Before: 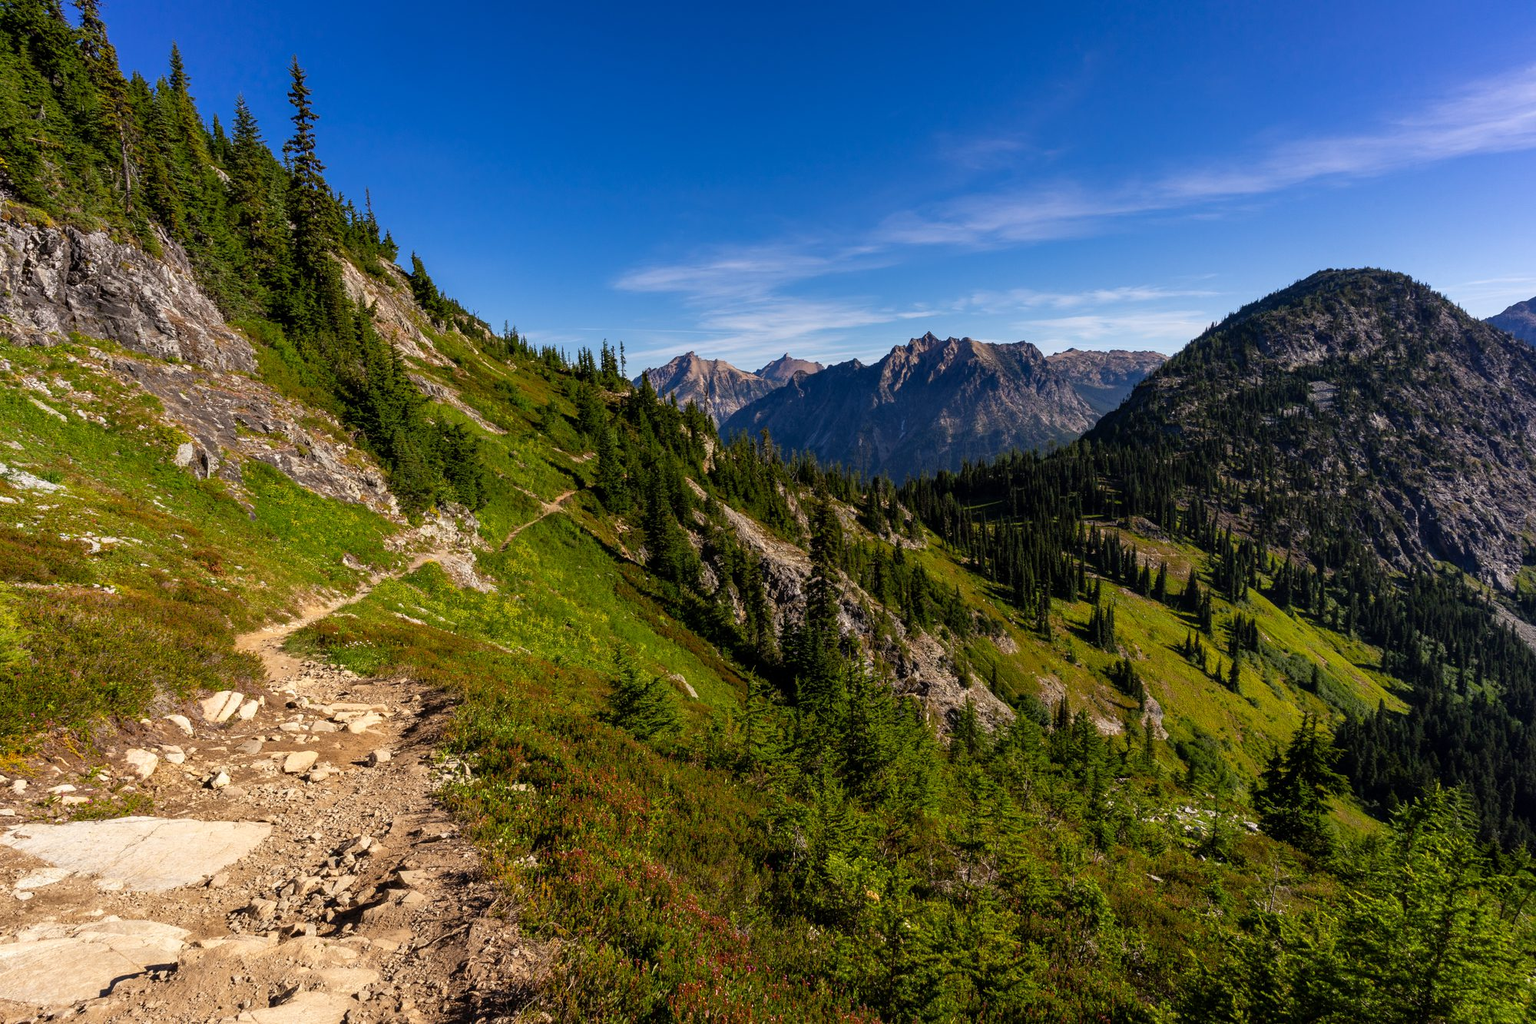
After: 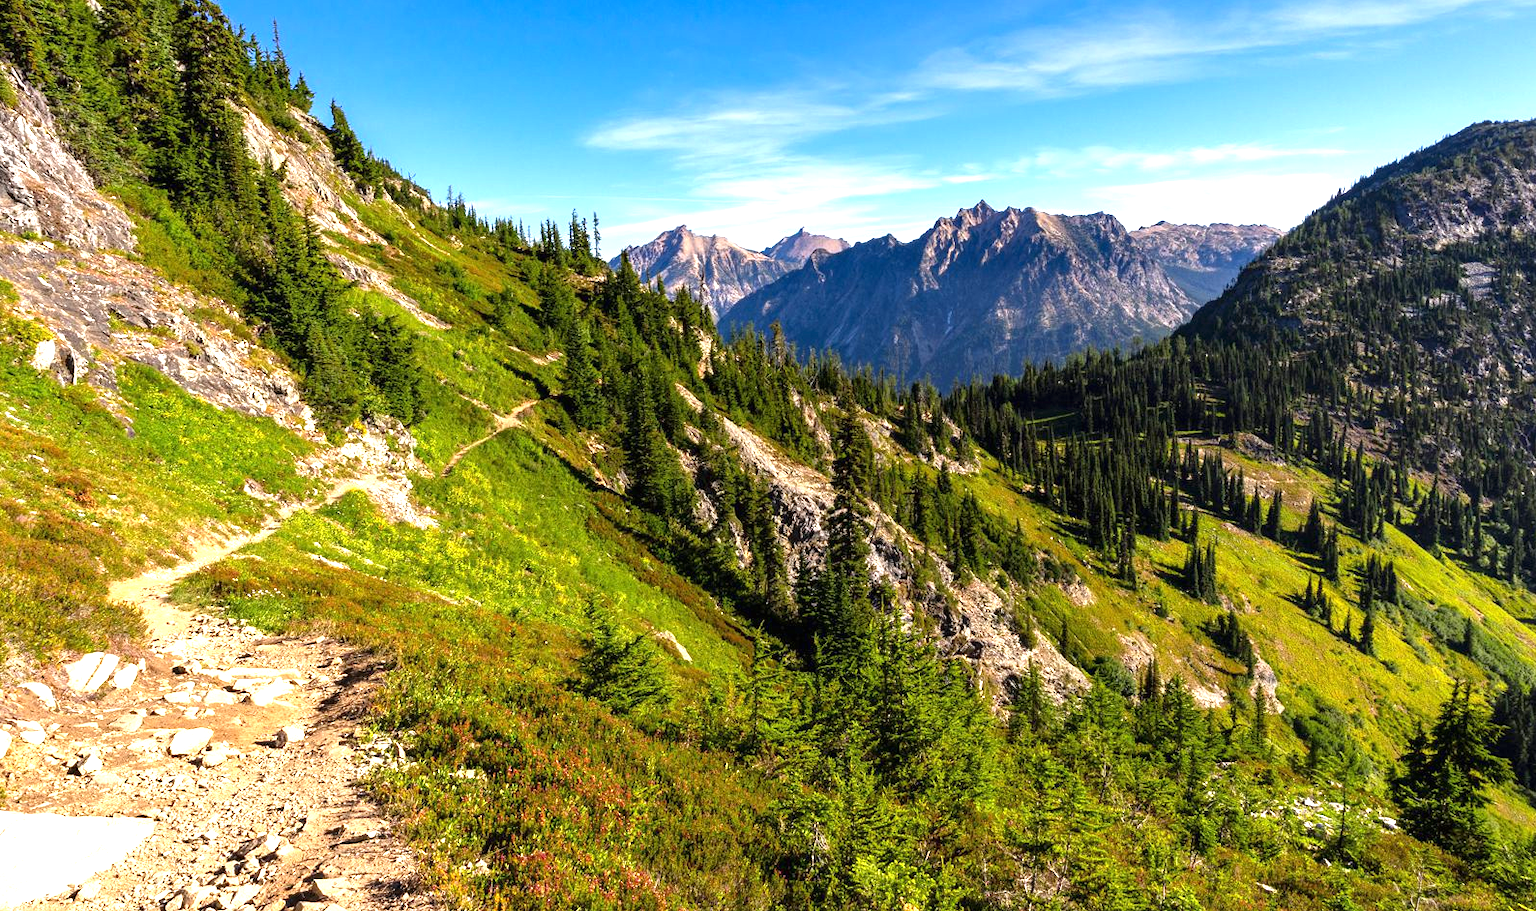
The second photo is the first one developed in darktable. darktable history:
exposure: black level correction 0, exposure 1.388 EV, compensate exposure bias true, compensate highlight preservation false
crop: left 9.712%, top 16.928%, right 10.845%, bottom 12.332%
